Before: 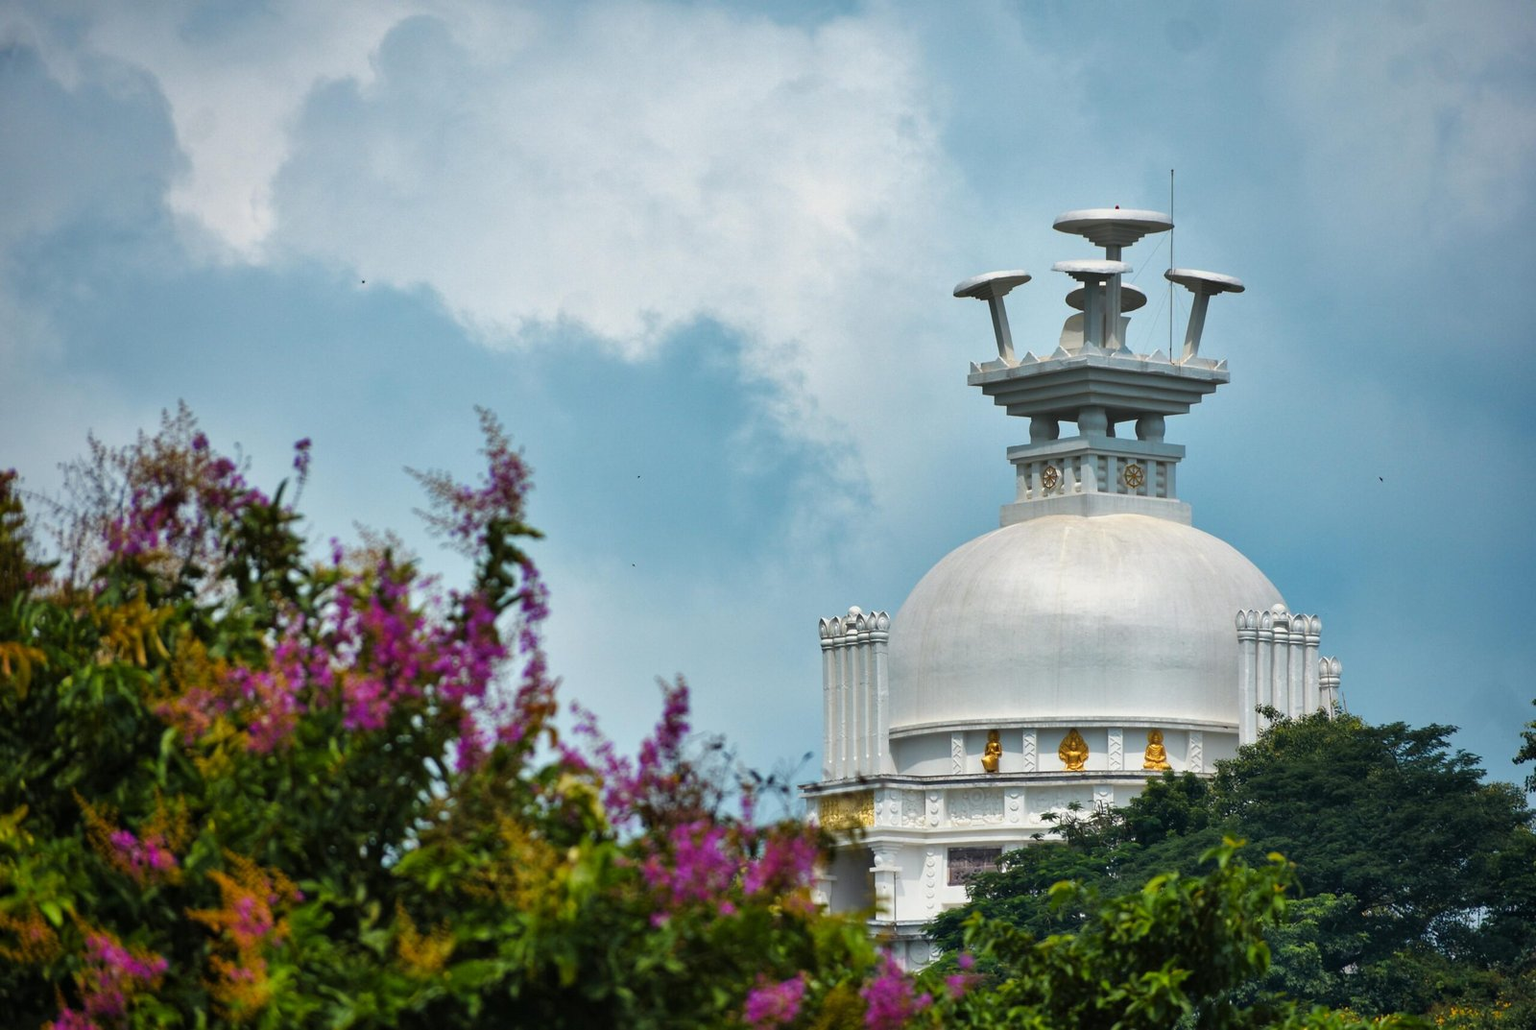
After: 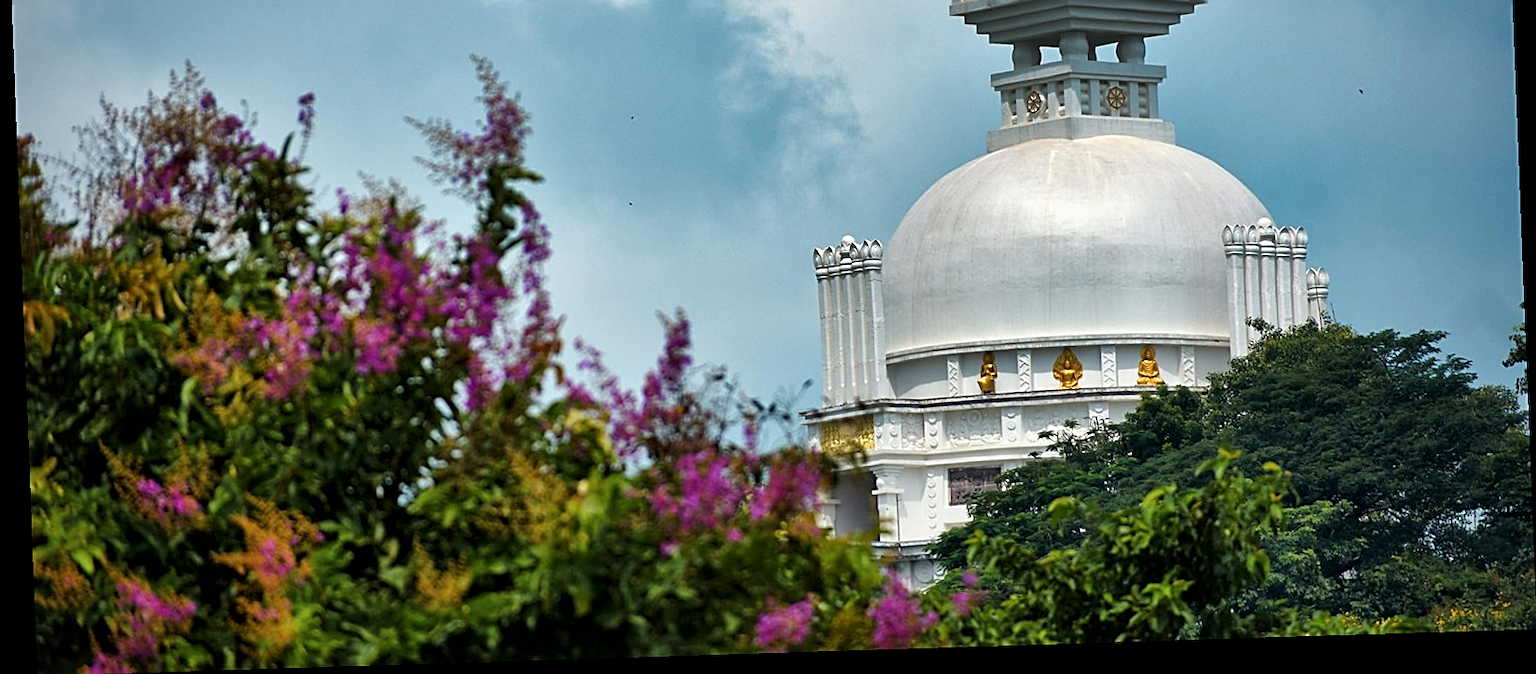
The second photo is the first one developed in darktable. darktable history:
crop and rotate: top 36.435%
local contrast: mode bilateral grid, contrast 20, coarseness 100, detail 150%, midtone range 0.2
rotate and perspective: rotation -2.22°, lens shift (horizontal) -0.022, automatic cropping off
exposure: exposure 0.02 EV, compensate highlight preservation false
sharpen: amount 0.75
